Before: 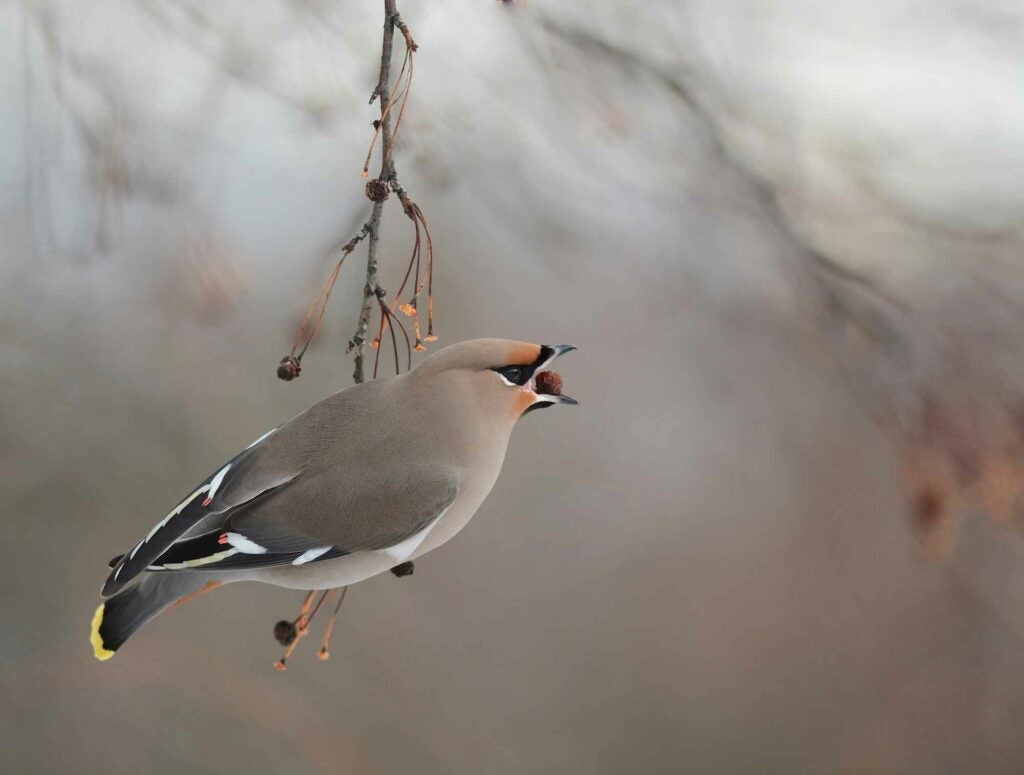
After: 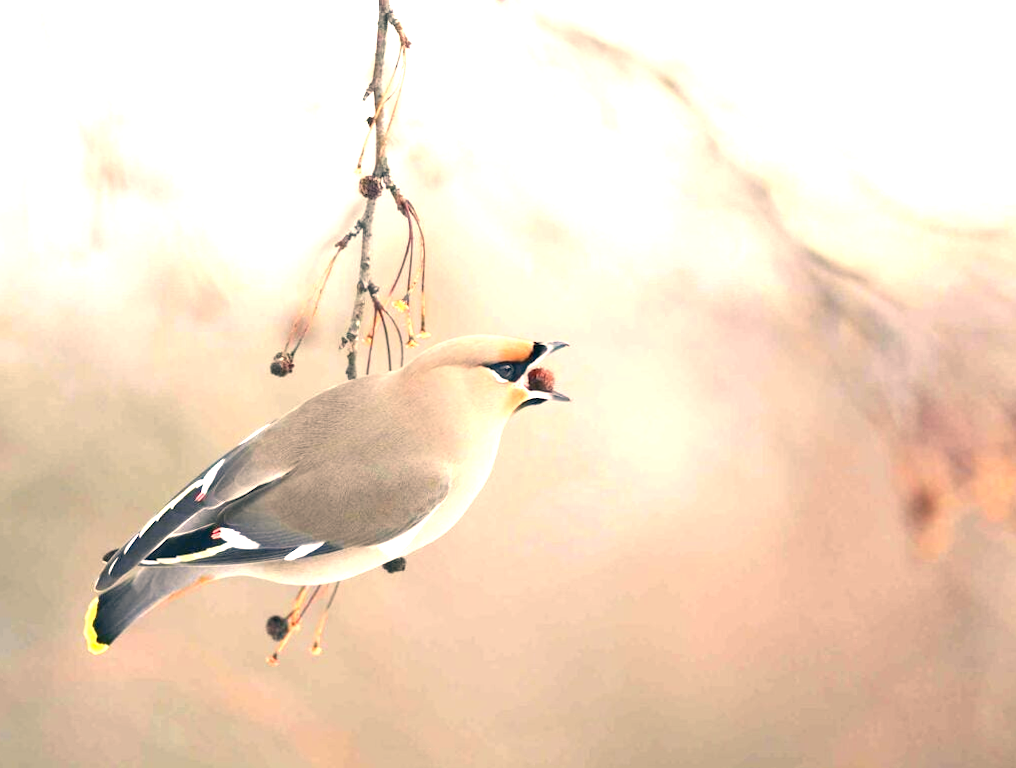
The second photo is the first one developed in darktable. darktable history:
exposure: black level correction 0.001, exposure 1.84 EV, compensate highlight preservation false
contrast equalizer: y [[0.5 ×6], [0.5 ×6], [0.5, 0.5, 0.501, 0.545, 0.707, 0.863], [0 ×6], [0 ×6]]
color correction: highlights a* 10.32, highlights b* 14.66, shadows a* -9.59, shadows b* -15.02
rotate and perspective: rotation 0.192°, lens shift (horizontal) -0.015, crop left 0.005, crop right 0.996, crop top 0.006, crop bottom 0.99
